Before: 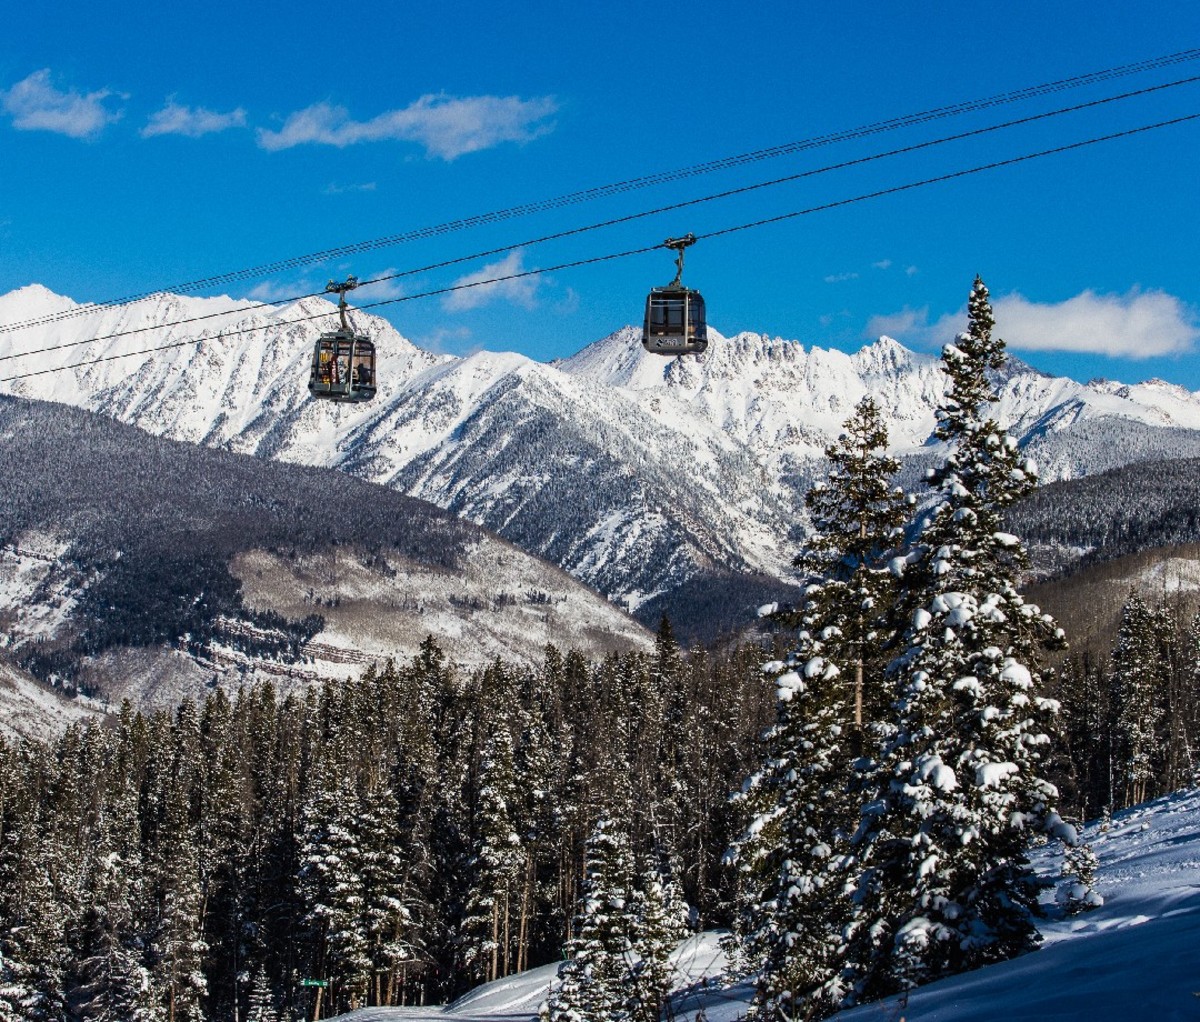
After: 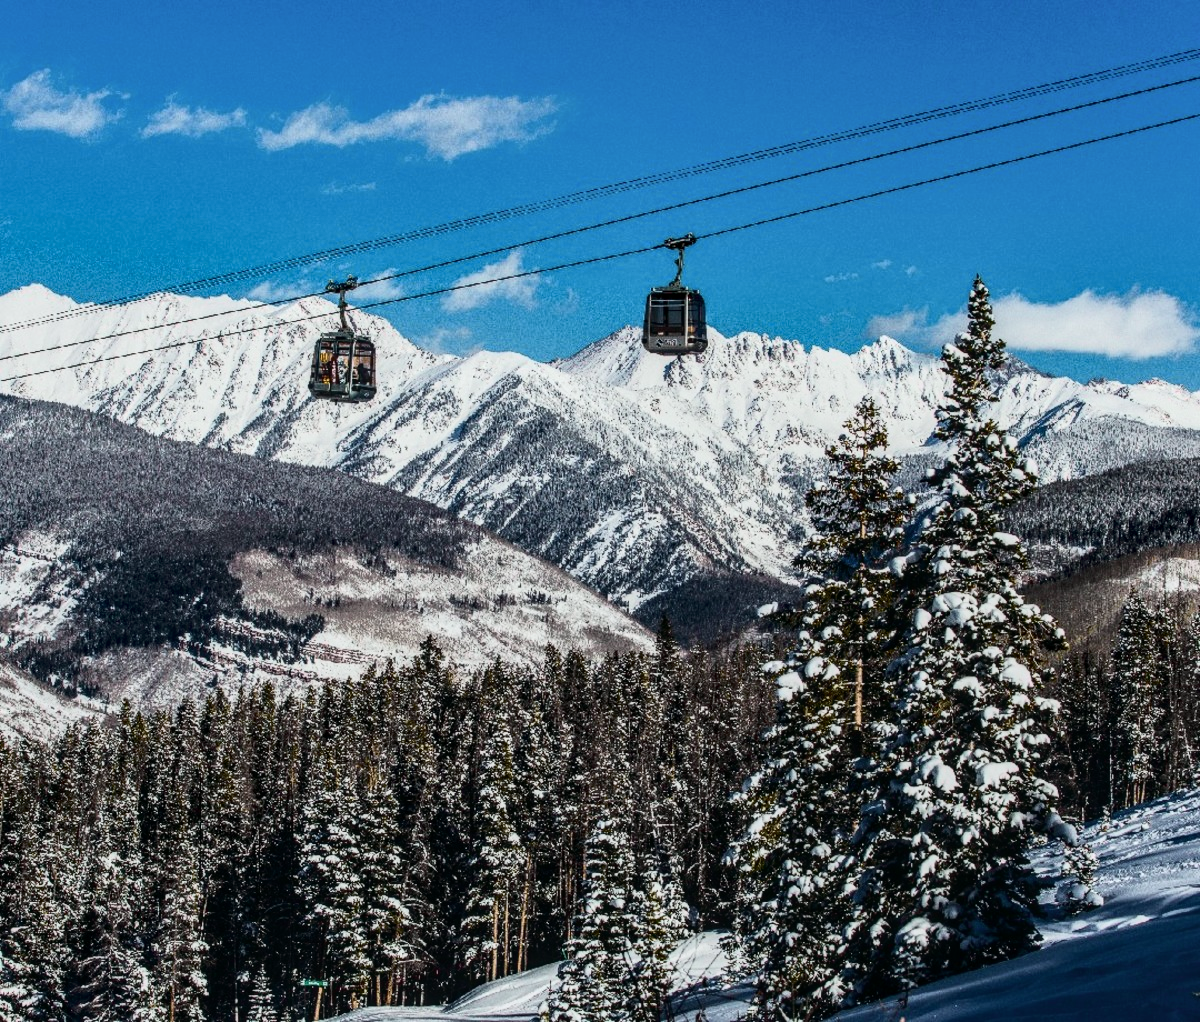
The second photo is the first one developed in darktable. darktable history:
local contrast: on, module defaults
tone curve: curves: ch0 [(0, 0.008) (0.081, 0.044) (0.177, 0.123) (0.283, 0.253) (0.416, 0.449) (0.495, 0.524) (0.661, 0.756) (0.796, 0.859) (1, 0.951)]; ch1 [(0, 0) (0.161, 0.092) (0.35, 0.33) (0.392, 0.392) (0.427, 0.426) (0.479, 0.472) (0.505, 0.5) (0.521, 0.524) (0.567, 0.564) (0.583, 0.588) (0.625, 0.627) (0.678, 0.733) (1, 1)]; ch2 [(0, 0) (0.346, 0.362) (0.404, 0.427) (0.502, 0.499) (0.531, 0.523) (0.544, 0.561) (0.58, 0.59) (0.629, 0.642) (0.717, 0.678) (1, 1)], color space Lab, independent channels, preserve colors none
shadows and highlights: shadows 18.67, highlights -83.16, soften with gaussian
